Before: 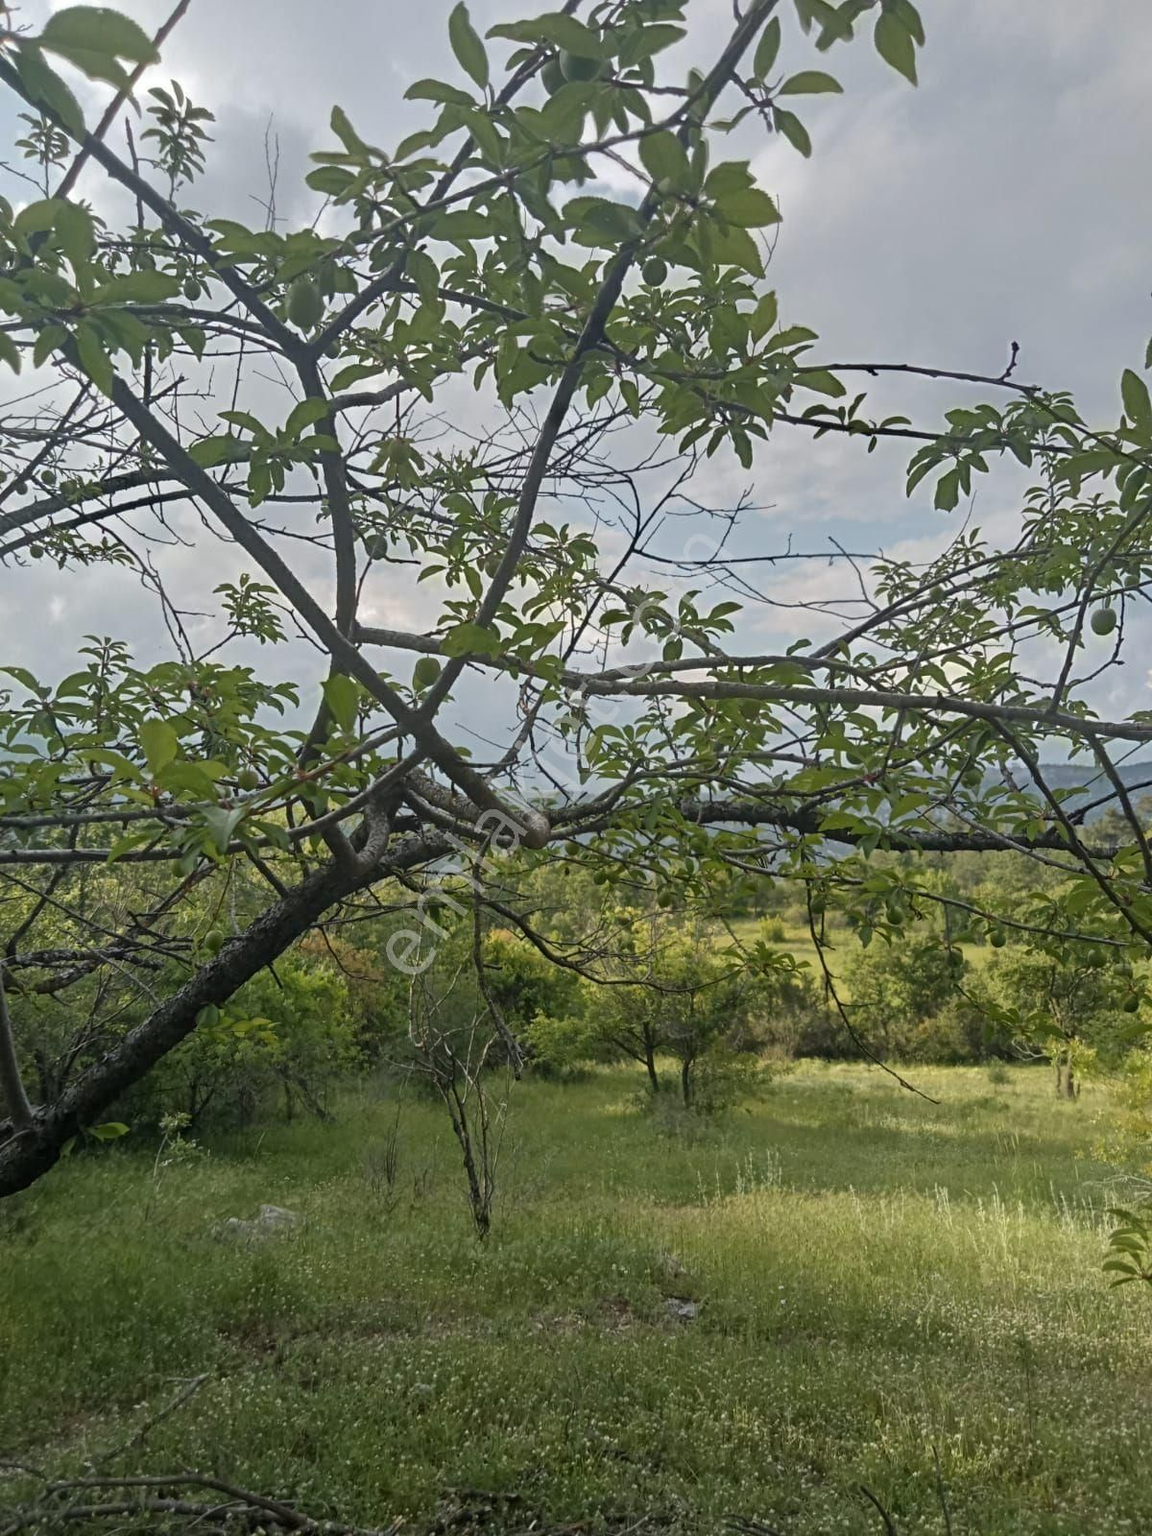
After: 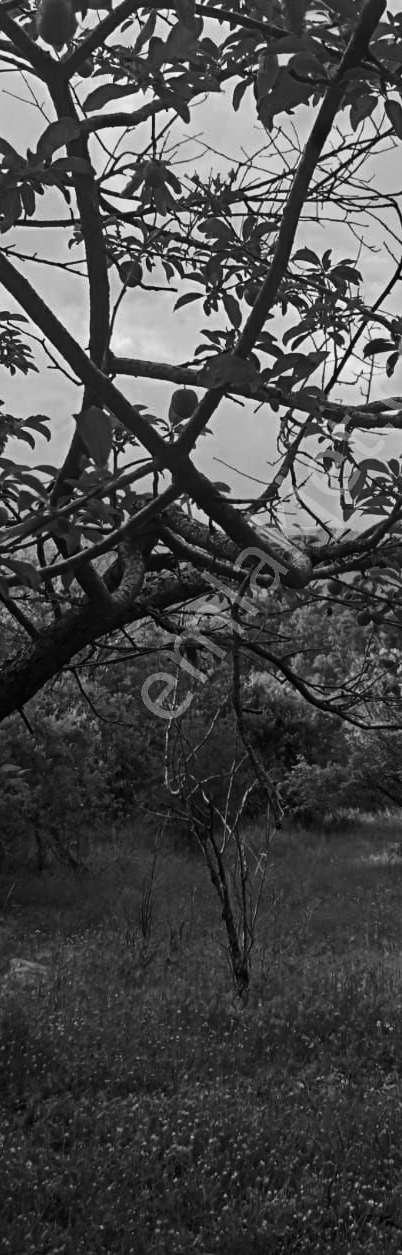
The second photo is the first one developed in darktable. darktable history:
color calibration: output gray [0.21, 0.42, 0.37, 0], gray › normalize channels true, illuminant same as pipeline (D50), adaptation XYZ, x 0.346, y 0.359, gamut compression 0
contrast brightness saturation: contrast 0.2, brightness -0.11, saturation 0.1
crop and rotate: left 21.77%, top 18.528%, right 44.676%, bottom 2.997%
